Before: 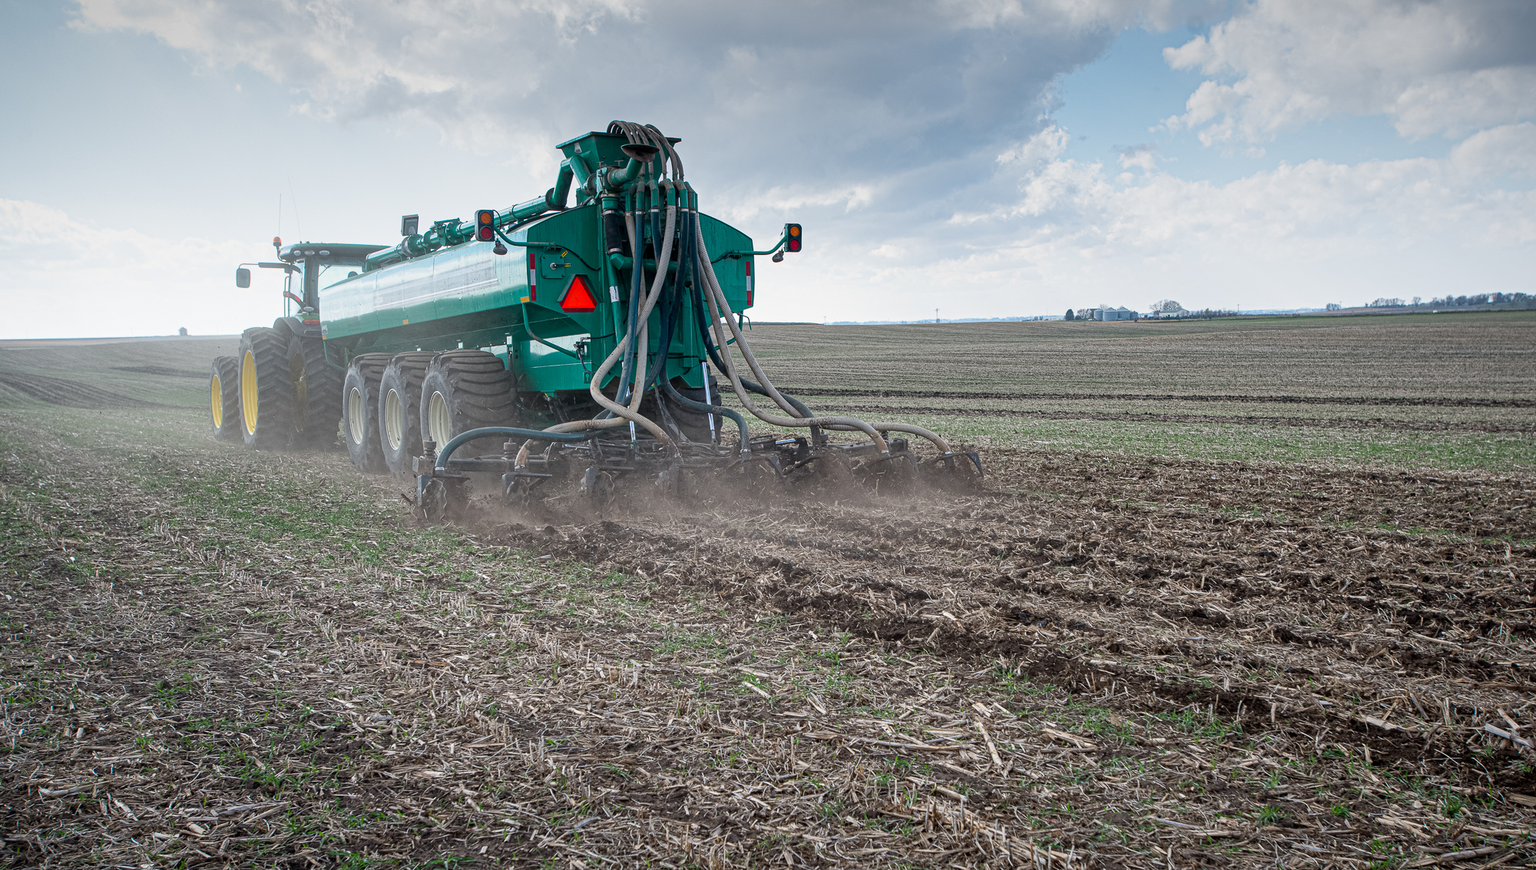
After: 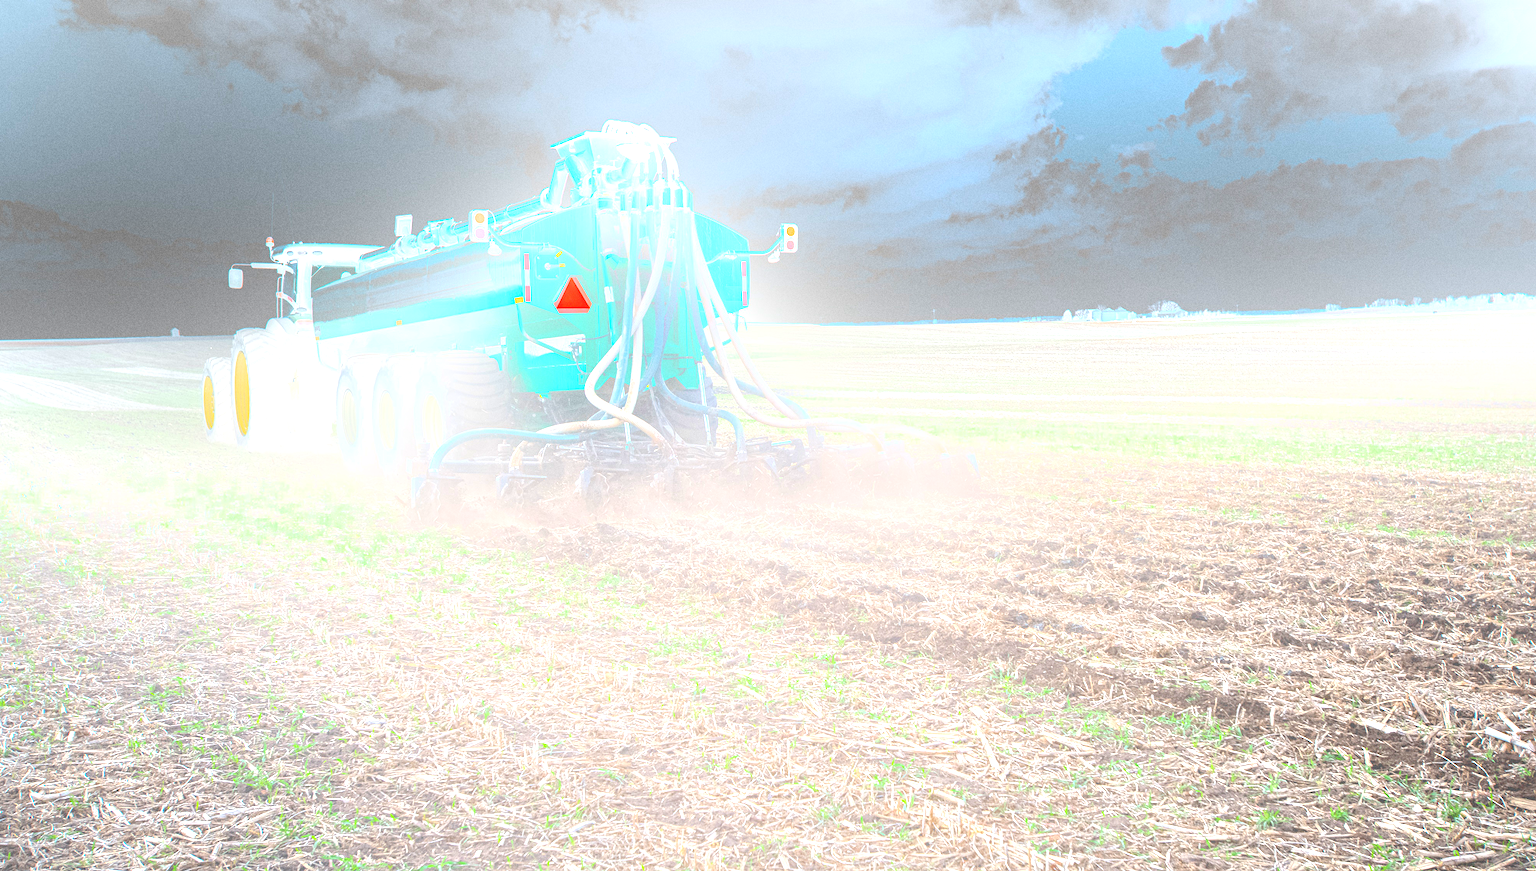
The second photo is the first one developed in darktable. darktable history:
exposure: black level correction 0, exposure 2.088 EV, compensate exposure bias true, compensate highlight preservation false
bloom: size 38%, threshold 95%, strength 30%
crop and rotate: left 0.614%, top 0.179%, bottom 0.309%
grain: on, module defaults
